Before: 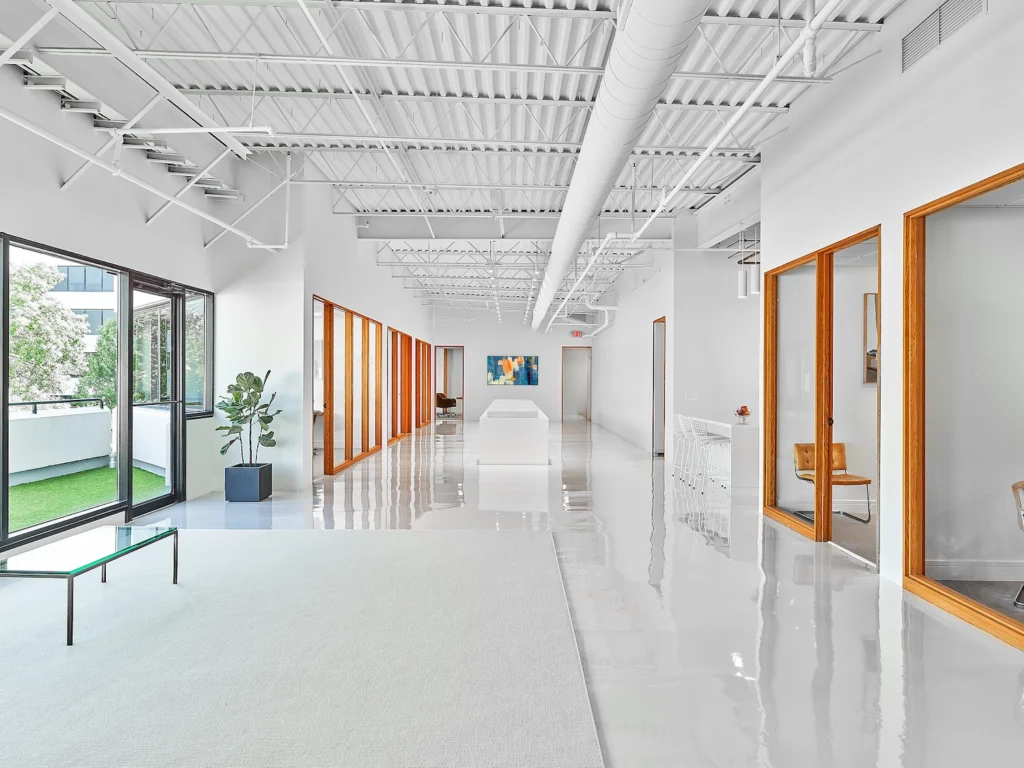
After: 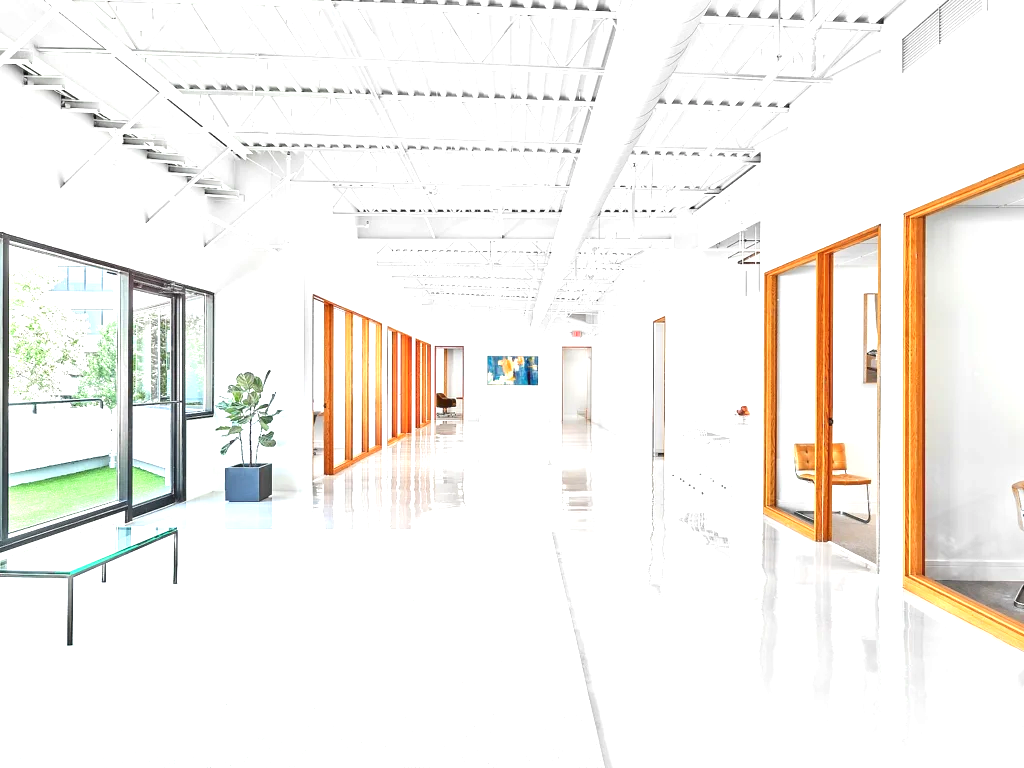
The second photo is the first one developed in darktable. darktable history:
levels: levels [0, 0.374, 0.749]
color balance rgb: perceptual saturation grading › global saturation -3%
